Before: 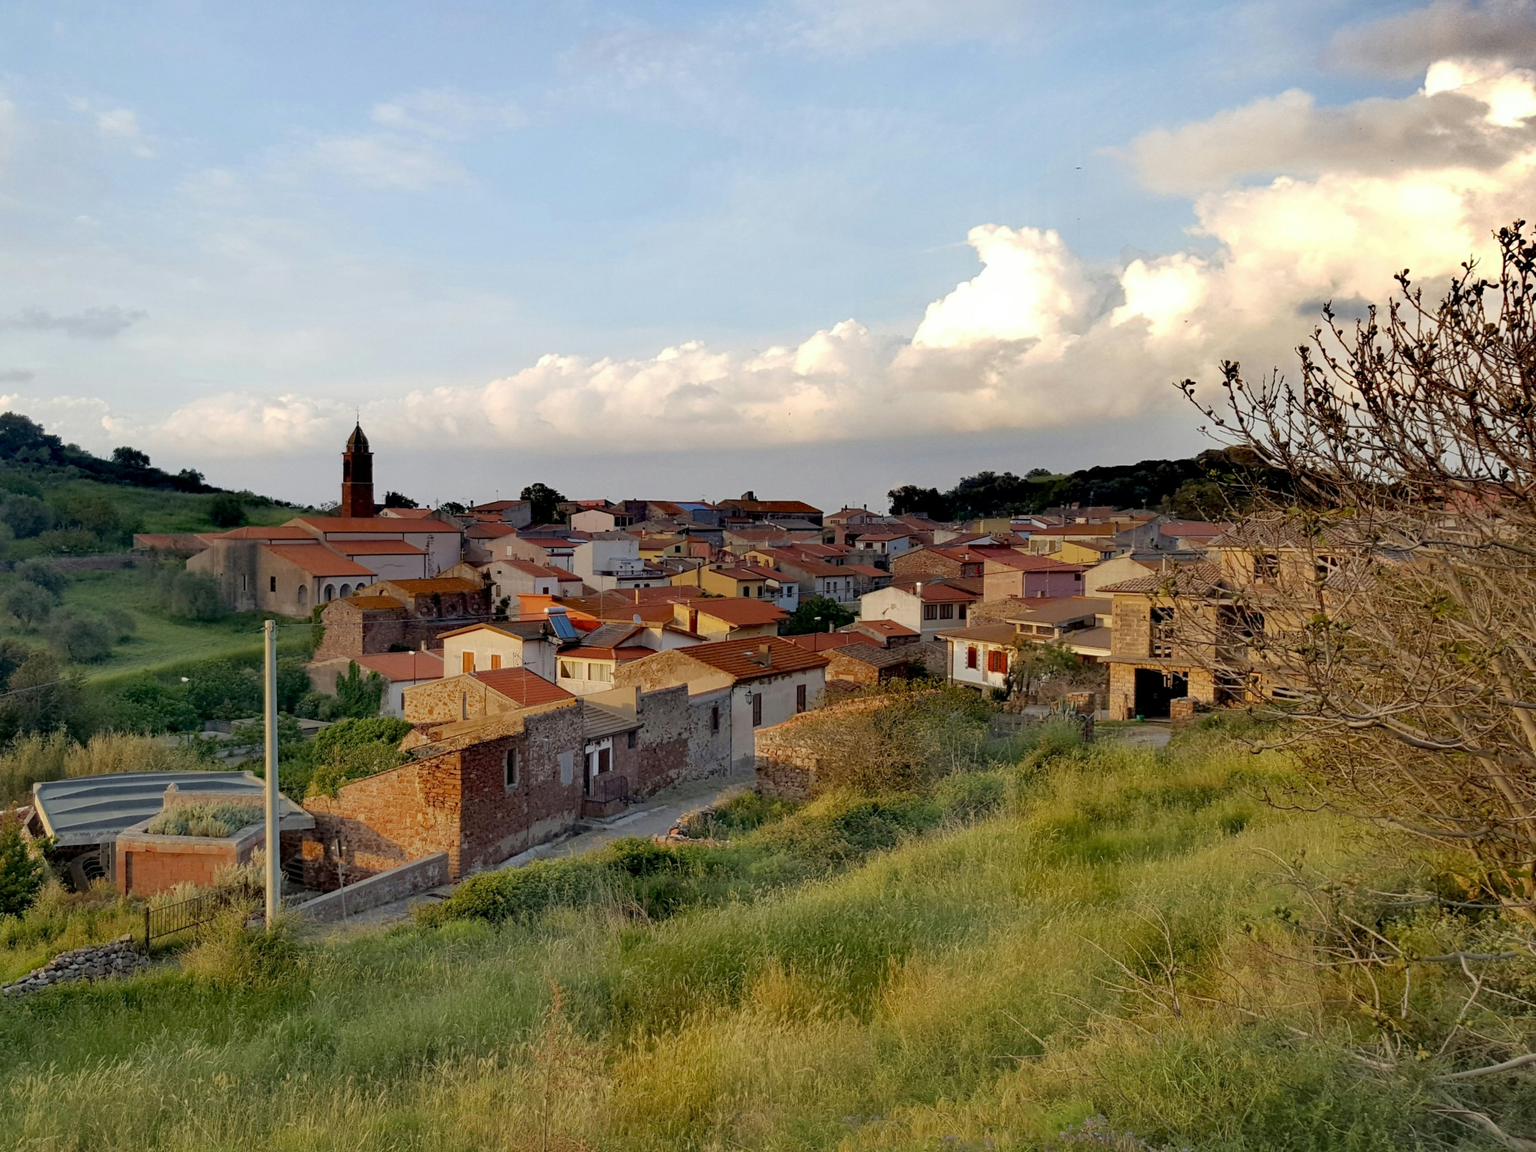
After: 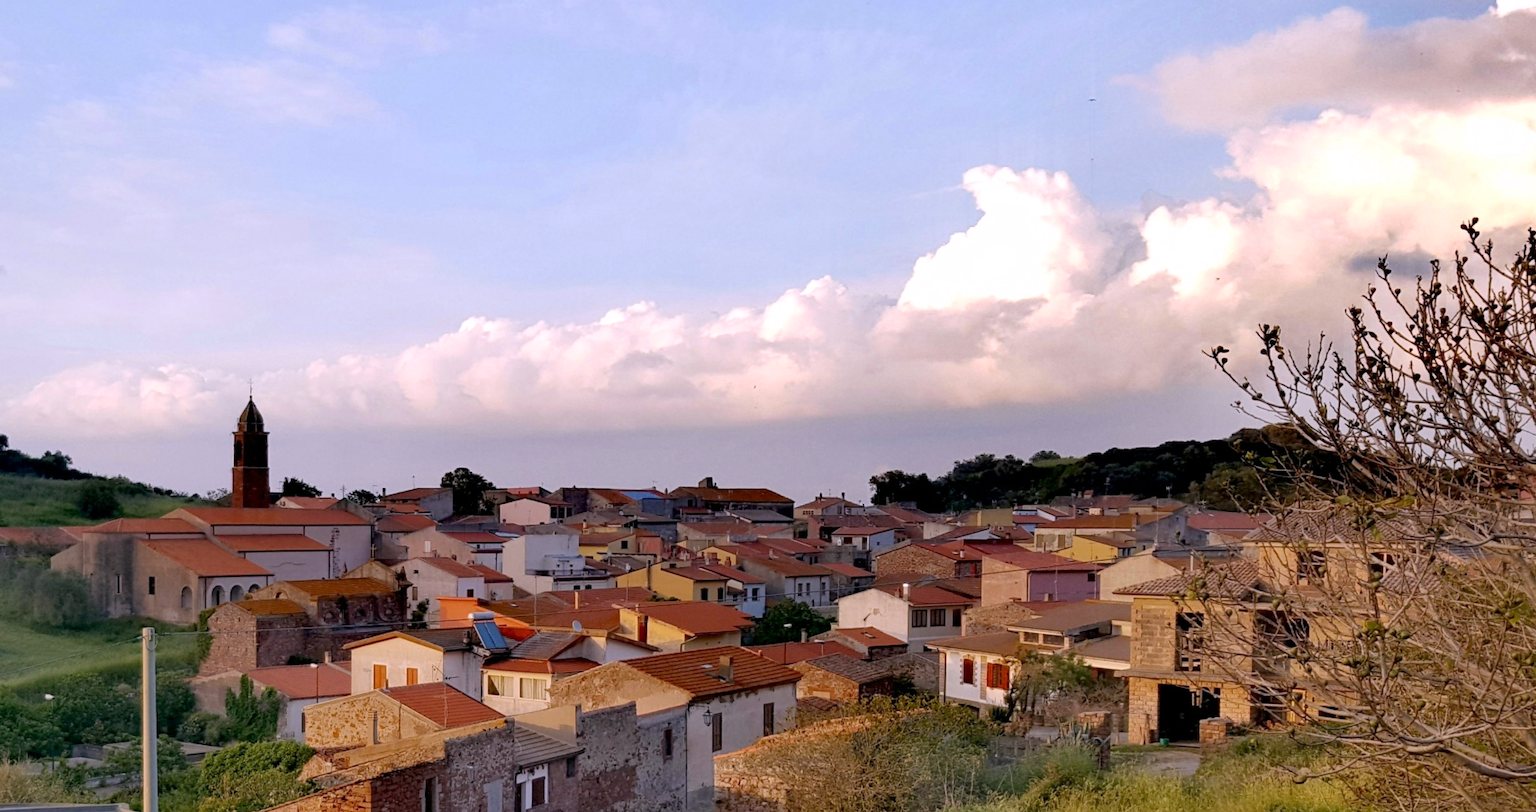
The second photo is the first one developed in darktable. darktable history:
crop and rotate: left 9.345%, top 7.22%, right 4.982%, bottom 32.331%
white balance: red 1.066, blue 1.119
